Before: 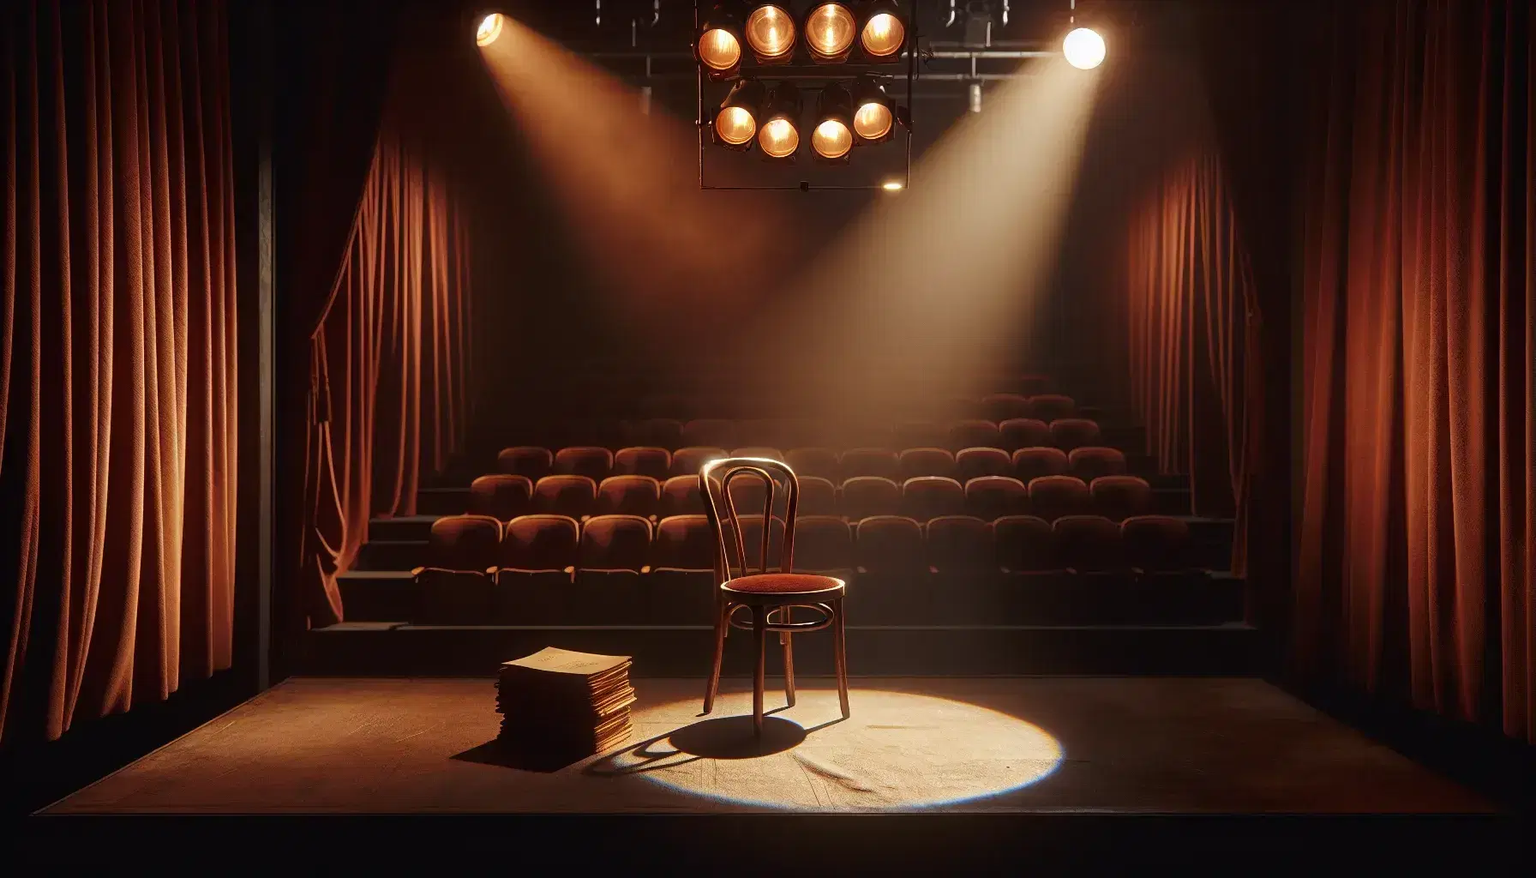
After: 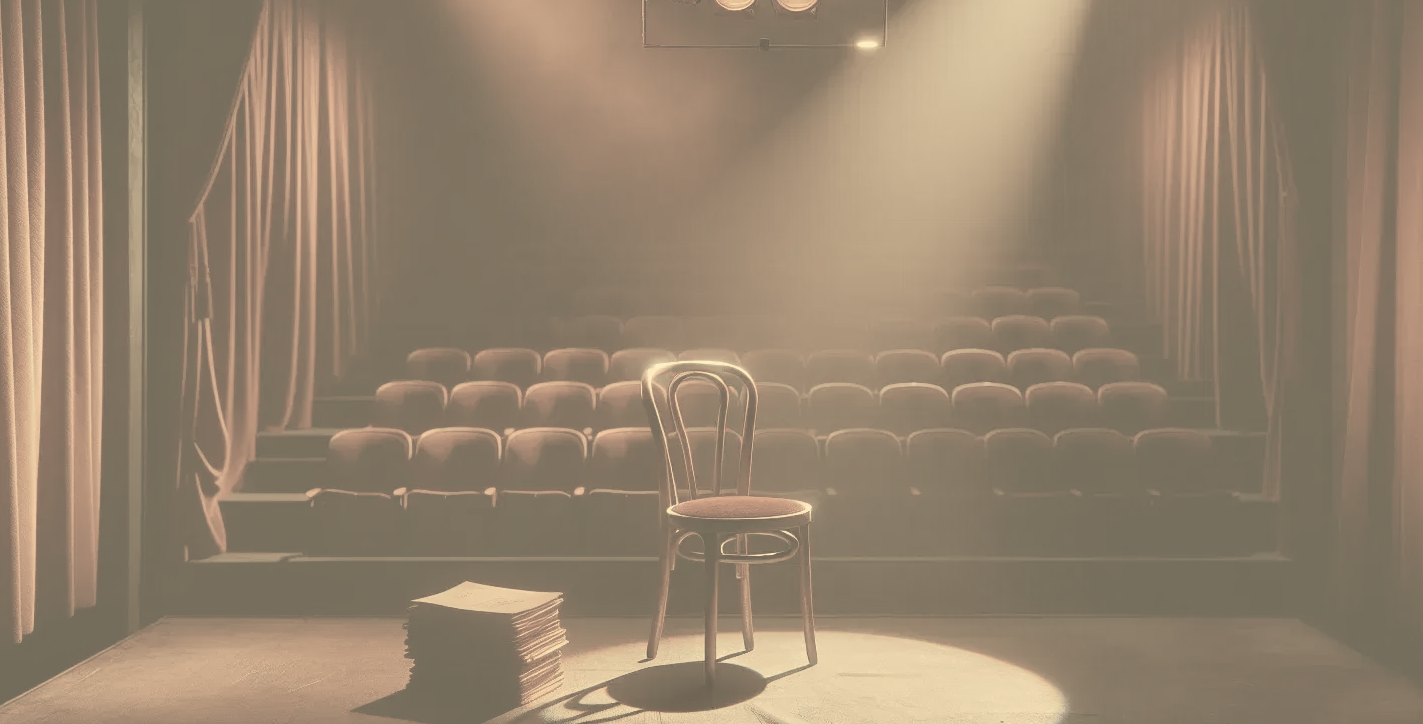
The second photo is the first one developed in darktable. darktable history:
contrast brightness saturation: contrast -0.32, brightness 0.75, saturation -0.78
shadows and highlights: highlights color adjustment 0%, low approximation 0.01, soften with gaussian
crop: left 9.712%, top 16.928%, right 10.845%, bottom 12.332%
exposure: compensate highlight preservation false
color correction: highlights a* 2.72, highlights b* 22.8
tone curve: curves: ch0 [(0, 0.046) (0.04, 0.074) (0.883, 0.858) (1, 1)]; ch1 [(0, 0) (0.146, 0.159) (0.338, 0.365) (0.417, 0.455) (0.489, 0.486) (0.504, 0.502) (0.529, 0.537) (0.563, 0.567) (1, 1)]; ch2 [(0, 0) (0.307, 0.298) (0.388, 0.375) (0.443, 0.456) (0.485, 0.492) (0.544, 0.525) (1, 1)], color space Lab, independent channels, preserve colors none
tone equalizer: -8 EV -0.417 EV, -7 EV -0.389 EV, -6 EV -0.333 EV, -5 EV -0.222 EV, -3 EV 0.222 EV, -2 EV 0.333 EV, -1 EV 0.389 EV, +0 EV 0.417 EV, edges refinement/feathering 500, mask exposure compensation -1.57 EV, preserve details no
